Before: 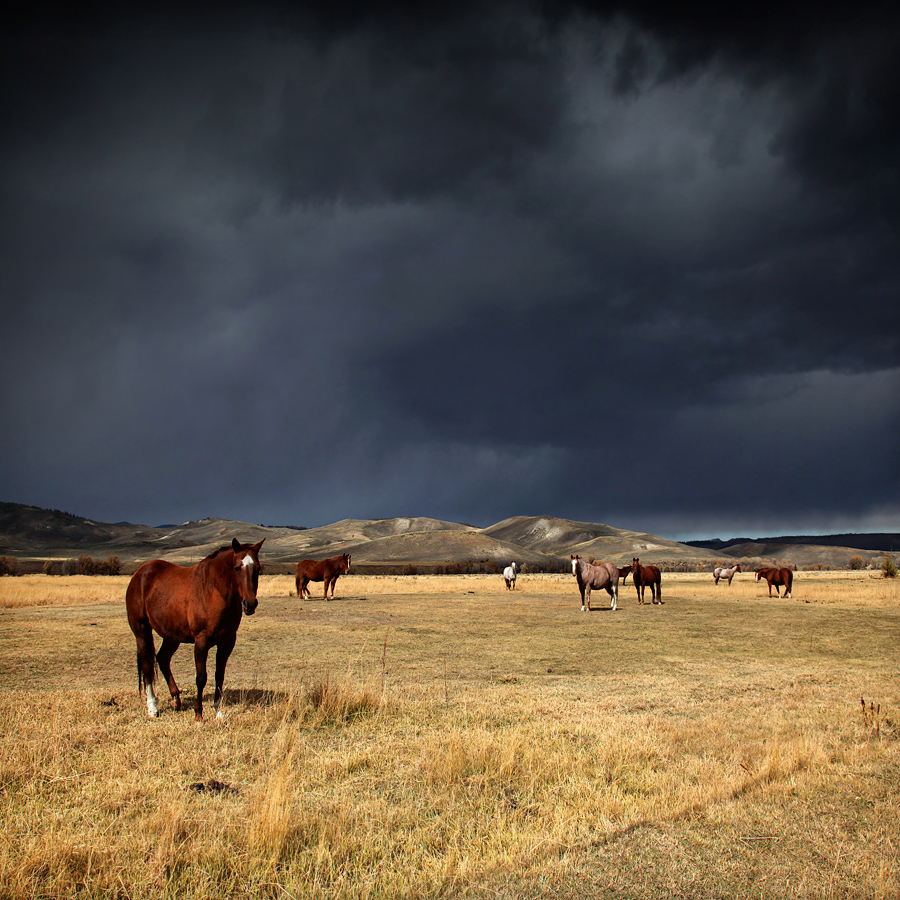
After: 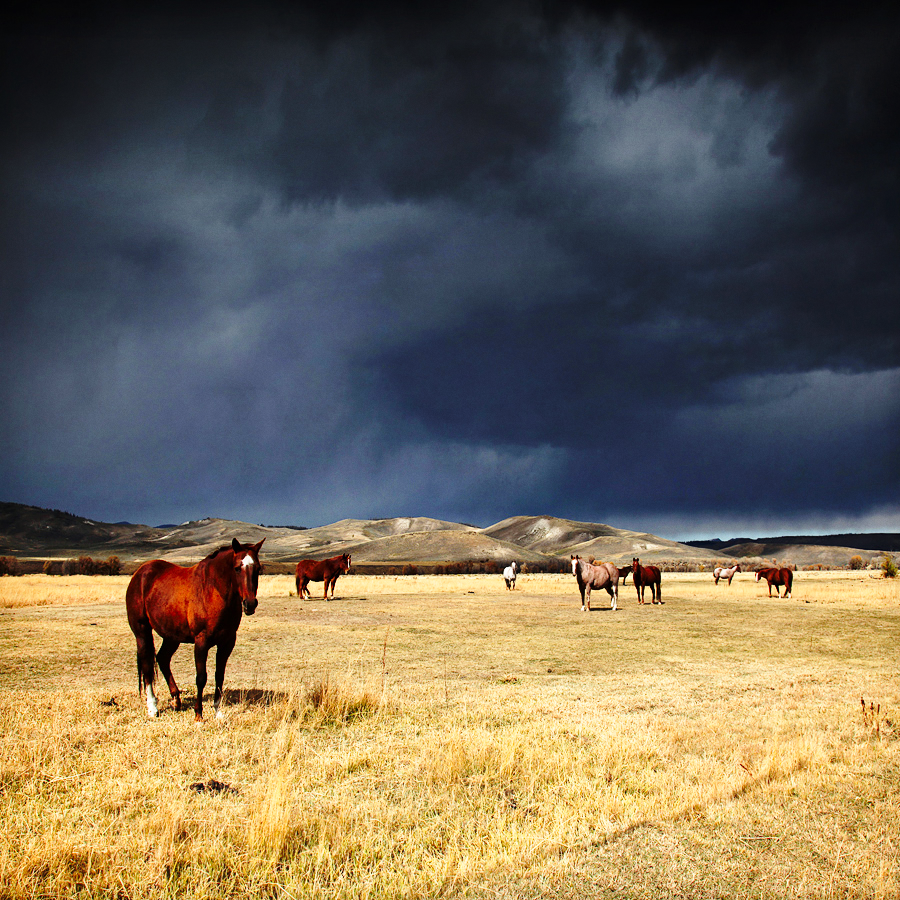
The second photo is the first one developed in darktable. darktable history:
base curve: curves: ch0 [(0, 0) (0.036, 0.037) (0.121, 0.228) (0.46, 0.76) (0.859, 0.983) (1, 1)], preserve colors none
white balance: red 1, blue 1
grain: coarseness 0.09 ISO, strength 10%
